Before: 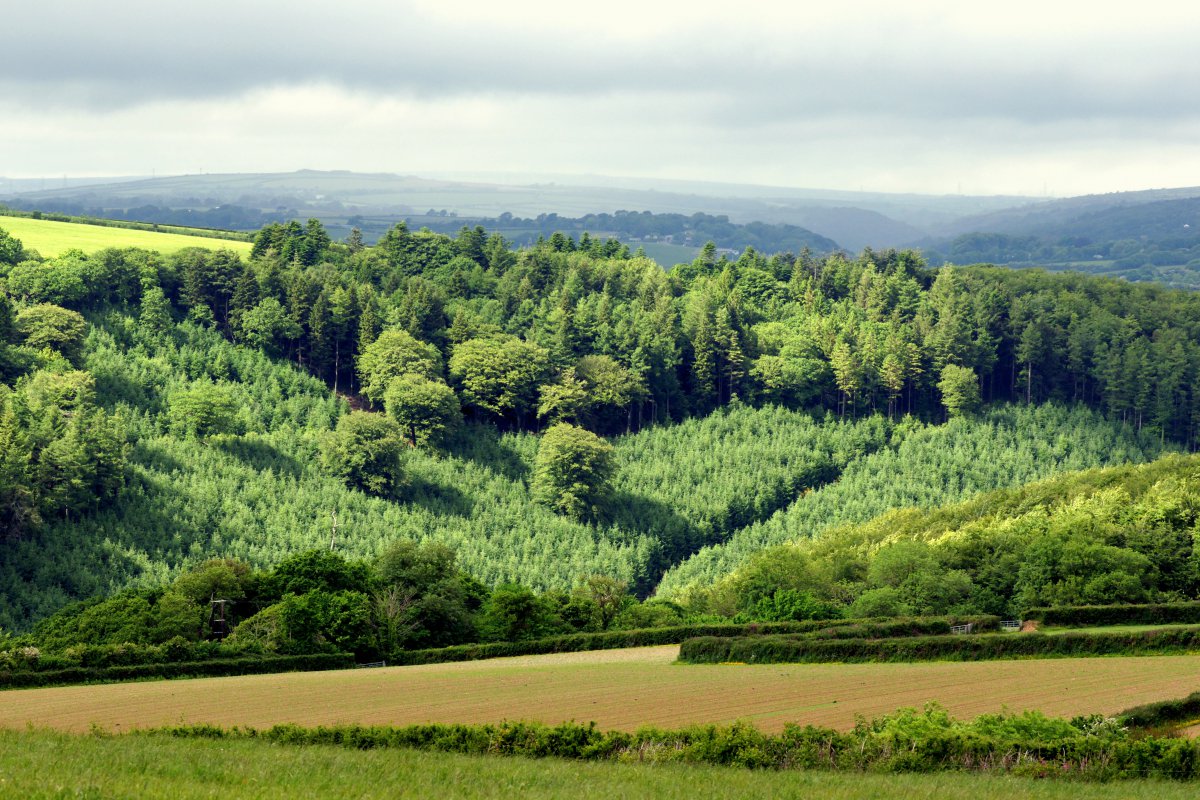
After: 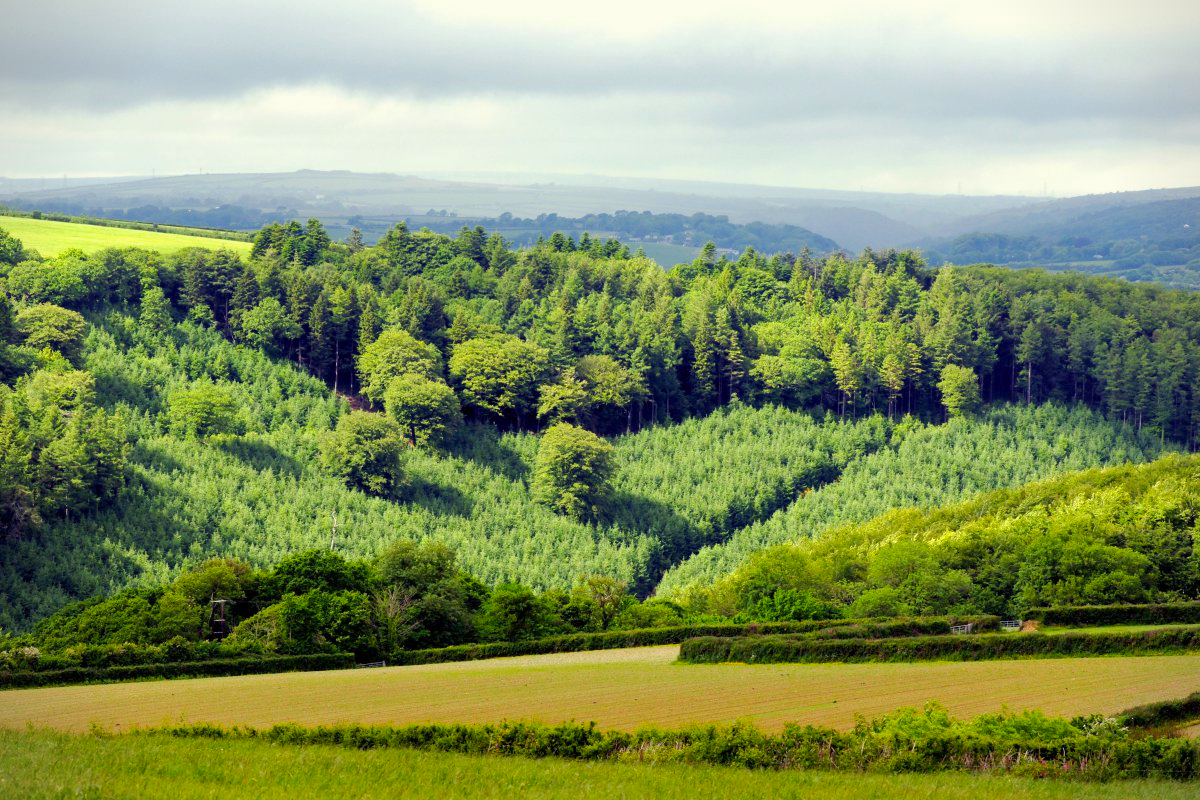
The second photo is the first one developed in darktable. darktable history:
base curve: curves: ch0 [(0, 0) (0.262, 0.32) (0.722, 0.705) (1, 1)], exposure shift 0.01, preserve colors none
color balance rgb: shadows lift › luminance 0.42%, shadows lift › chroma 6.764%, shadows lift › hue 297.36°, perceptual saturation grading › global saturation 25.862%
vignetting: fall-off start 92.73%, brightness -0.462, saturation -0.302
